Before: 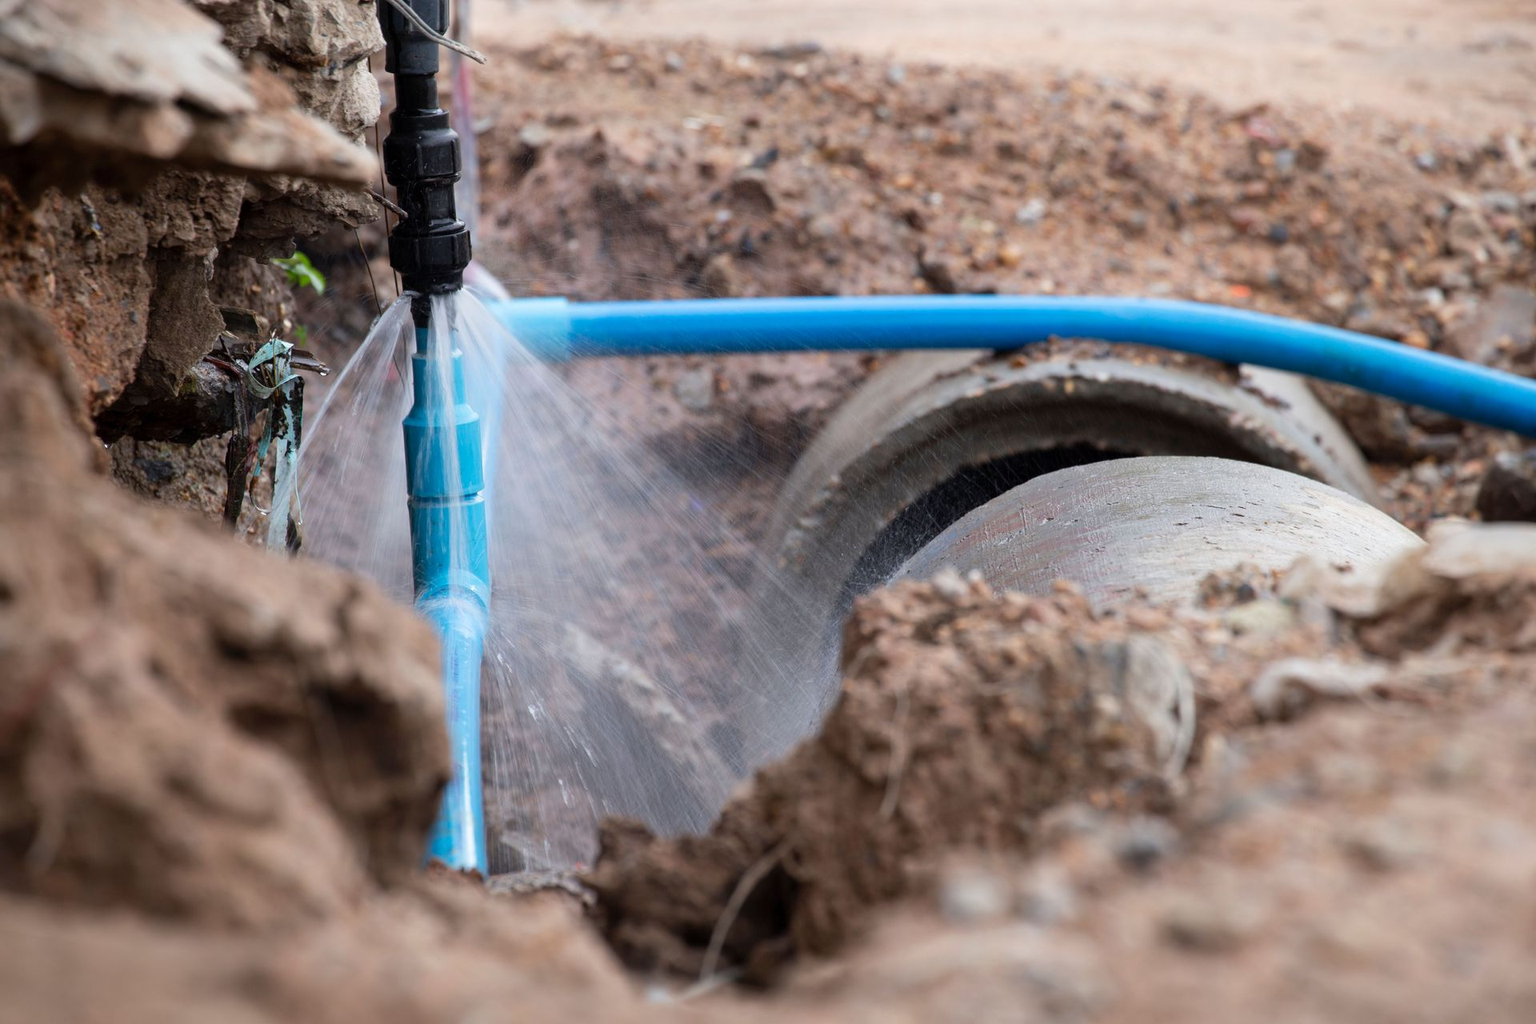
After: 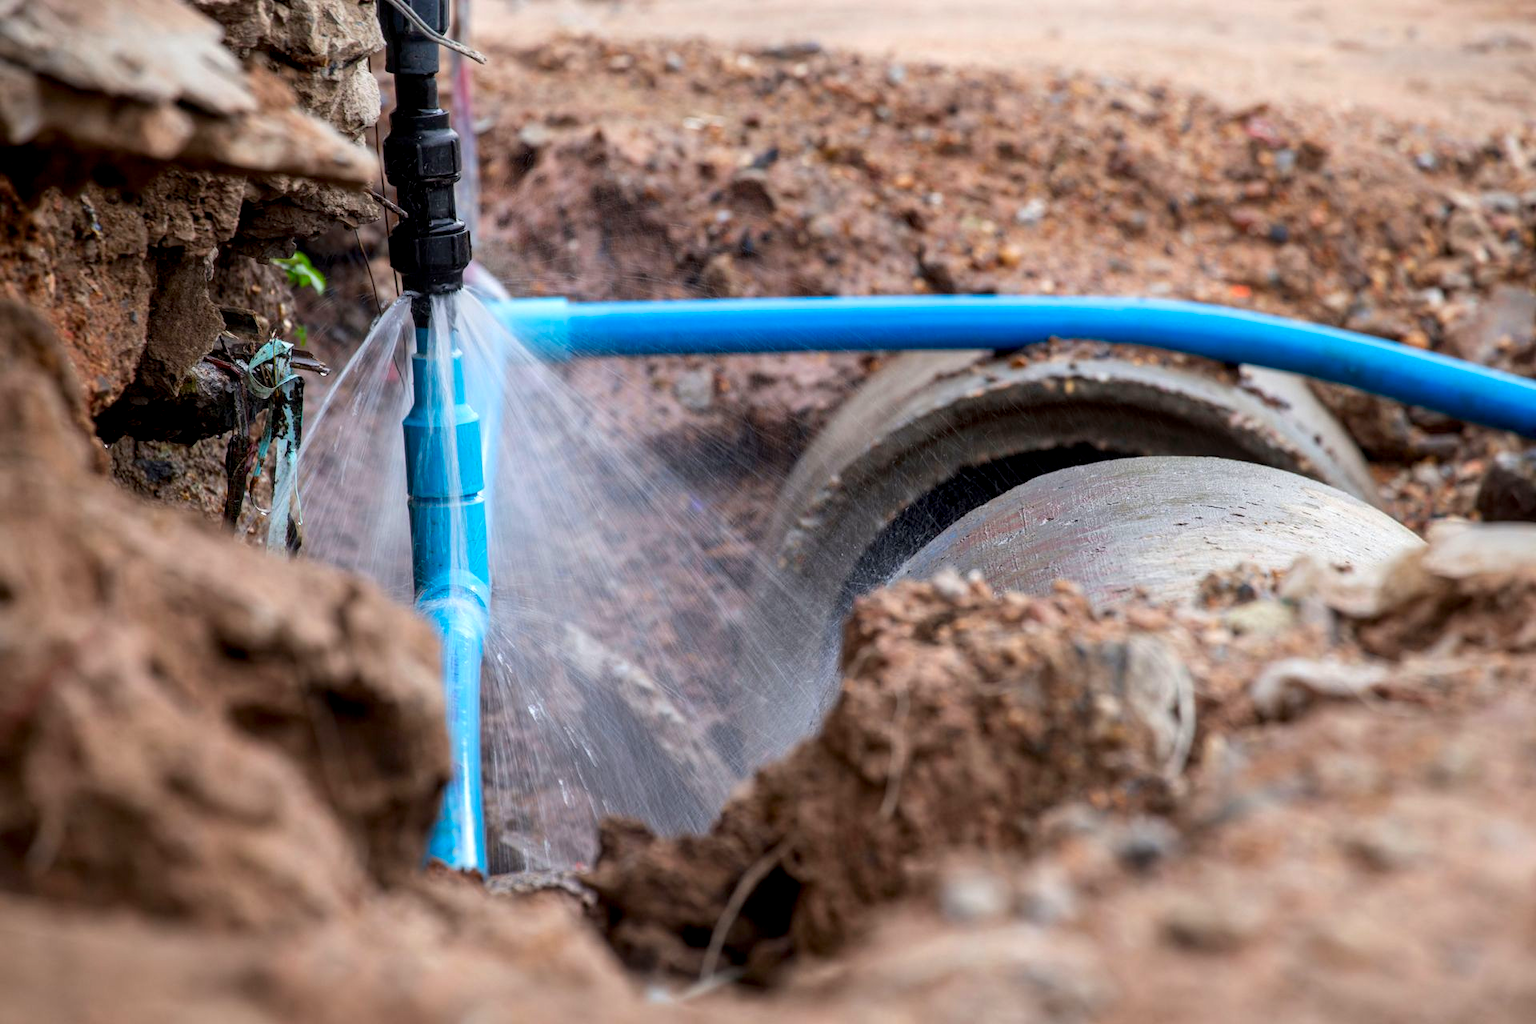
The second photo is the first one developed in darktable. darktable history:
color correction: saturation 1.34
local contrast: highlights 35%, detail 135%
